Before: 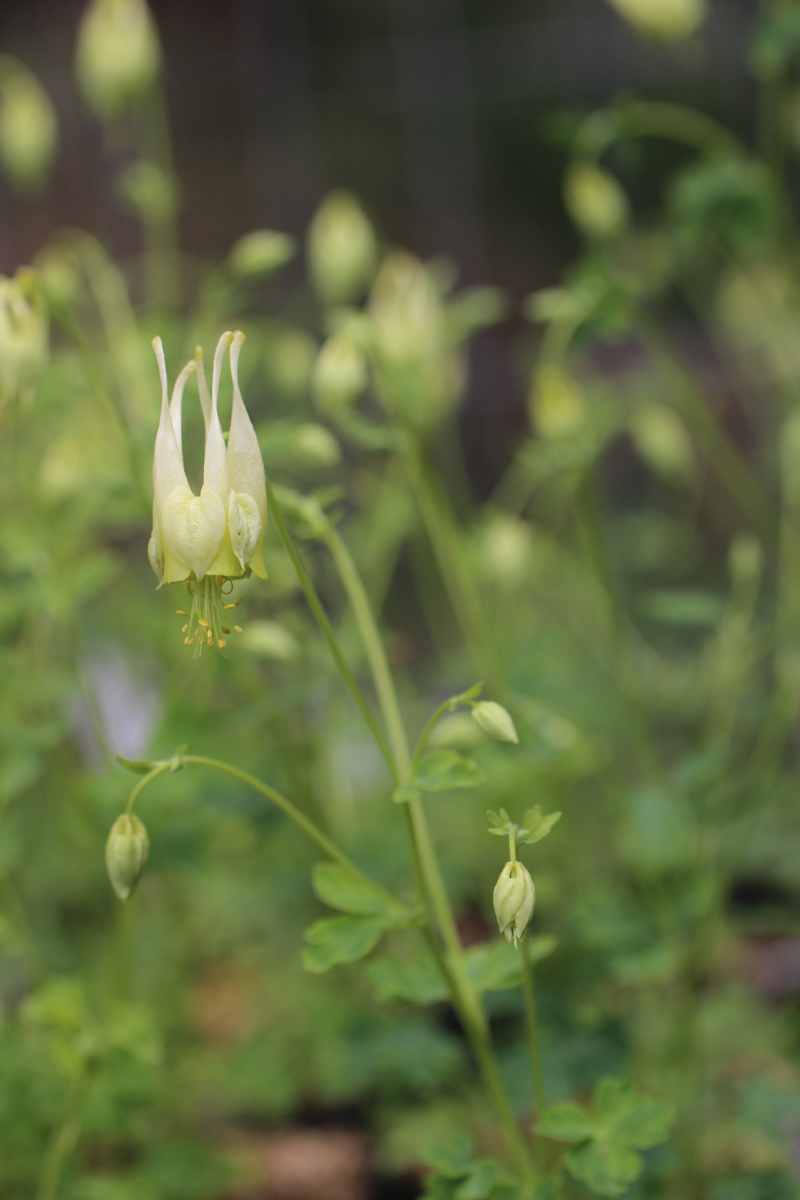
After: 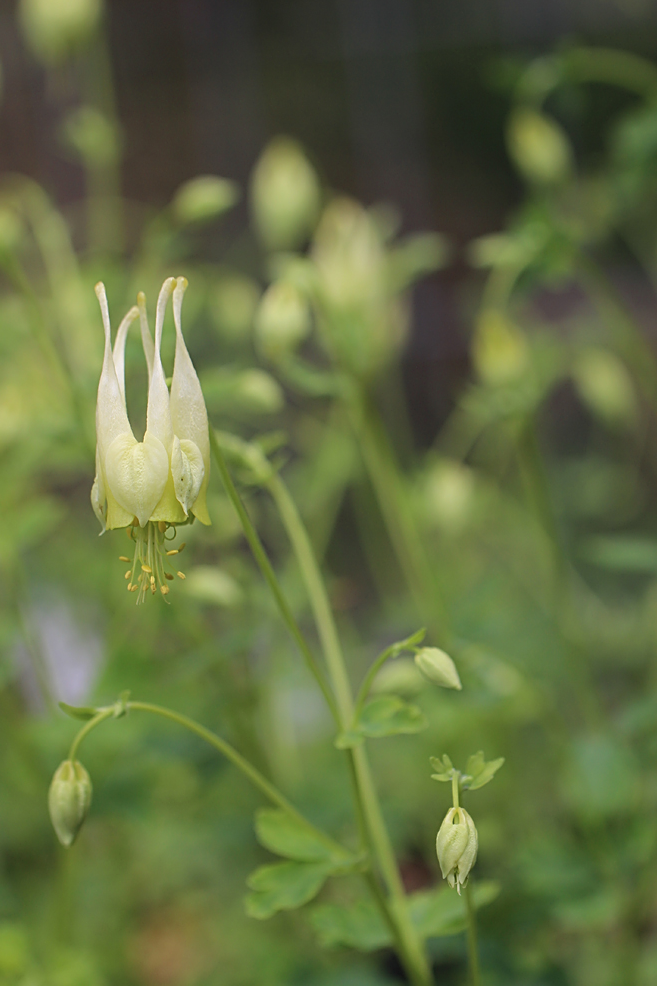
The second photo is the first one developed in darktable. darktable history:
crop and rotate: left 7.196%, top 4.574%, right 10.605%, bottom 13.178%
sharpen: on, module defaults
